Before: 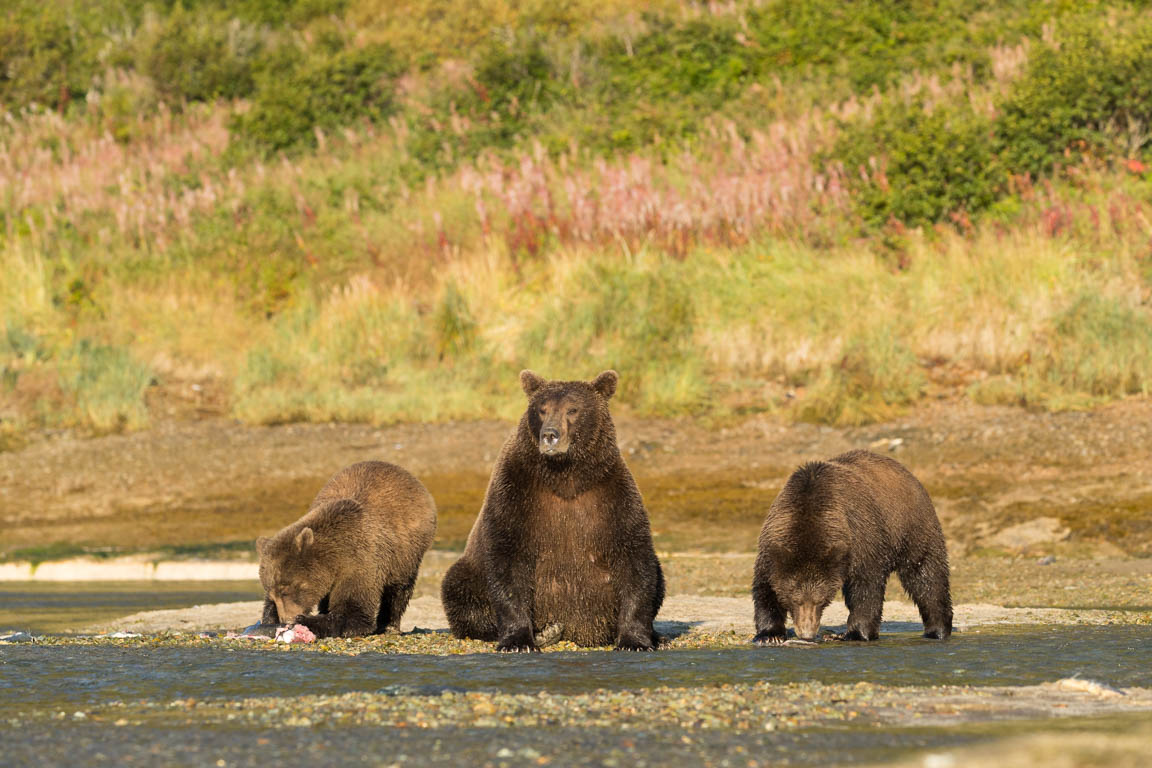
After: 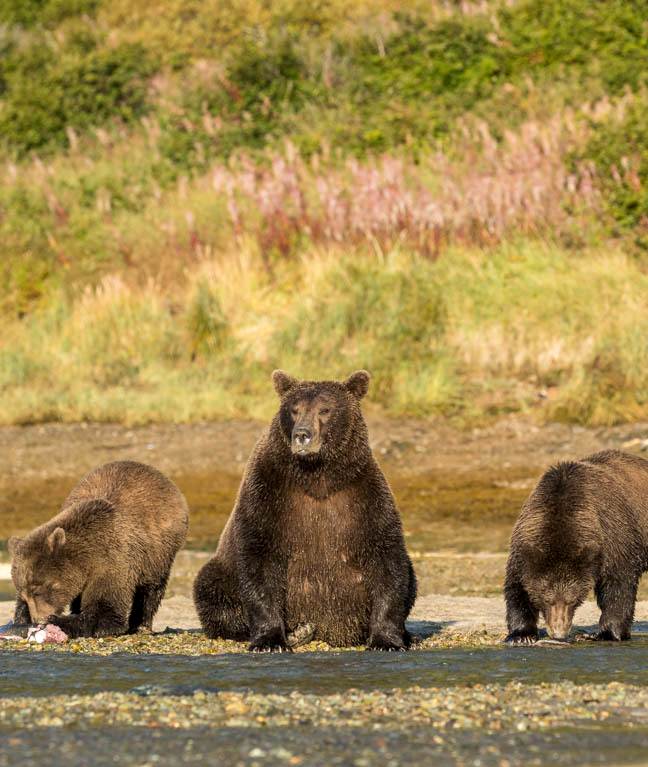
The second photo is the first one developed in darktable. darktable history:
crop: left 21.608%, right 22.065%, bottom 0.006%
local contrast: on, module defaults
color zones: curves: ch1 [(0.077, 0.436) (0.25, 0.5) (0.75, 0.5)]
